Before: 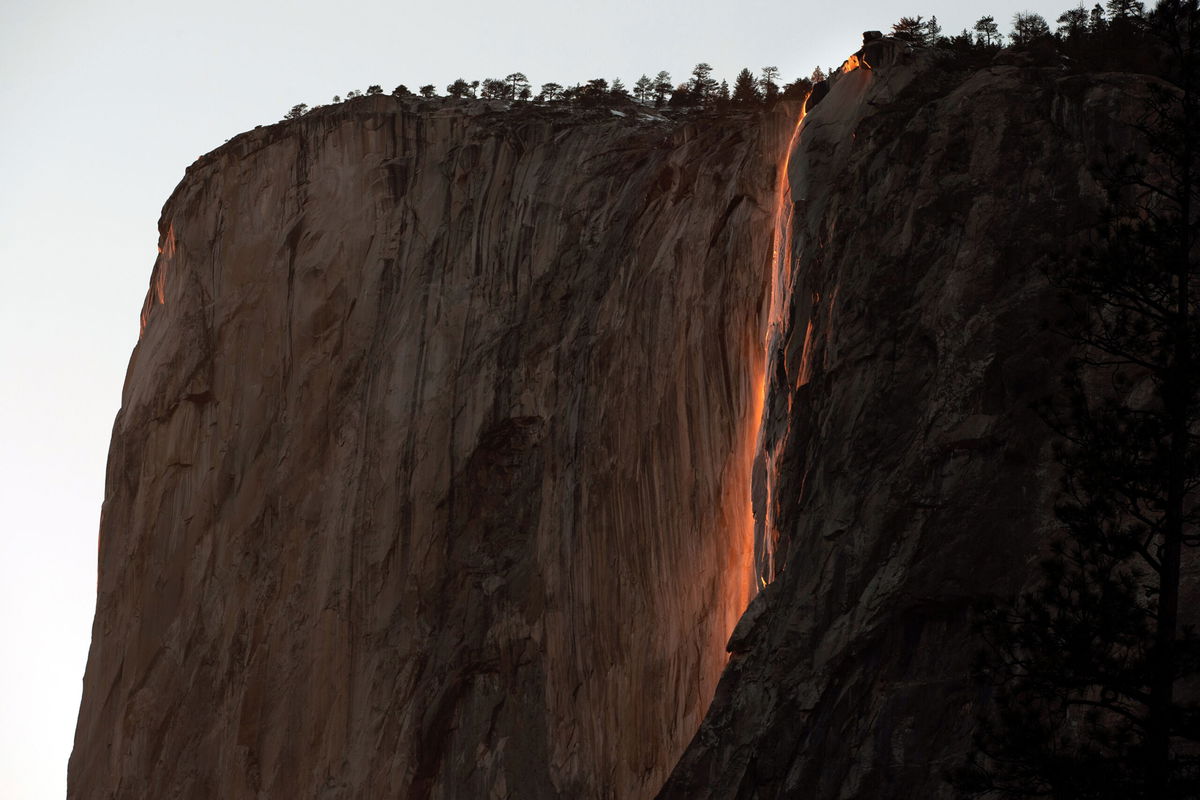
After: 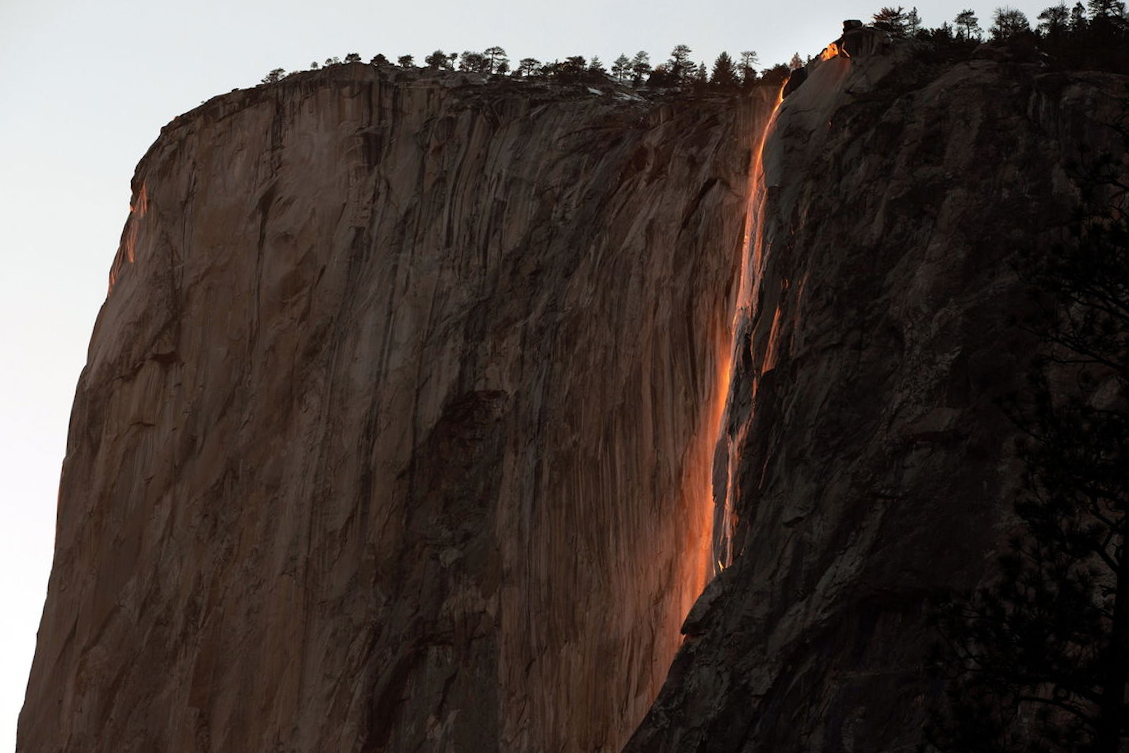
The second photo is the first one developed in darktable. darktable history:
crop and rotate: angle -2.41°
